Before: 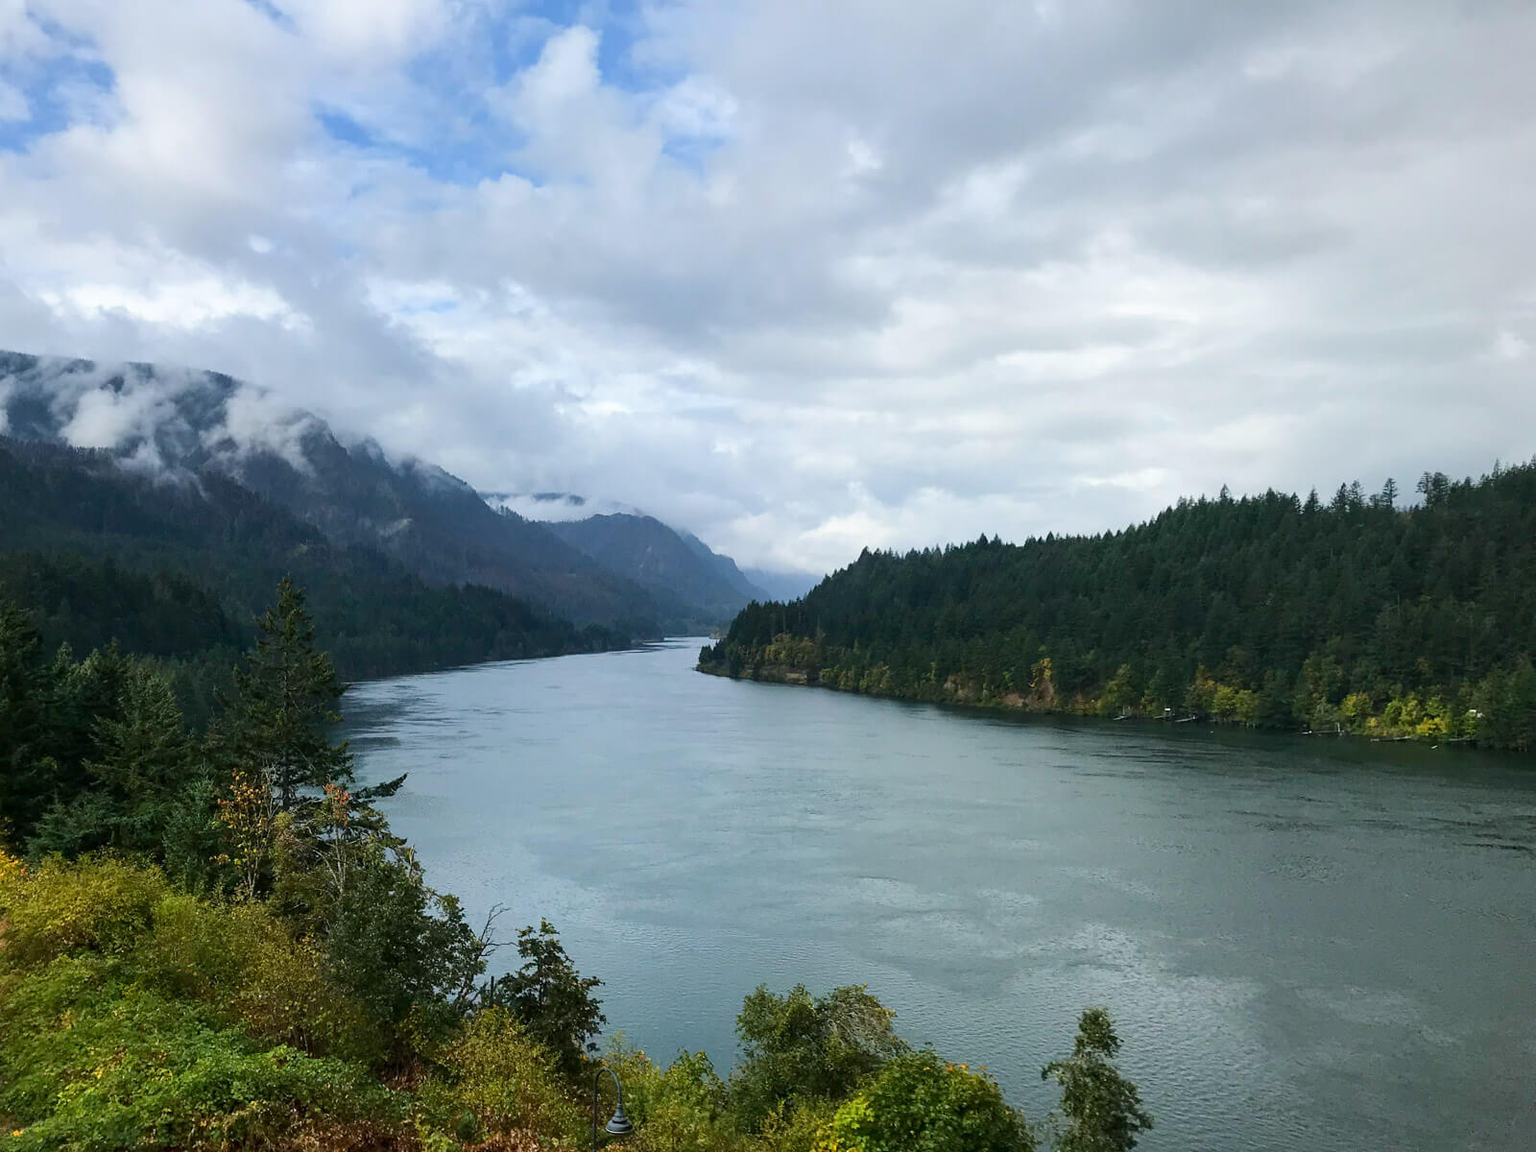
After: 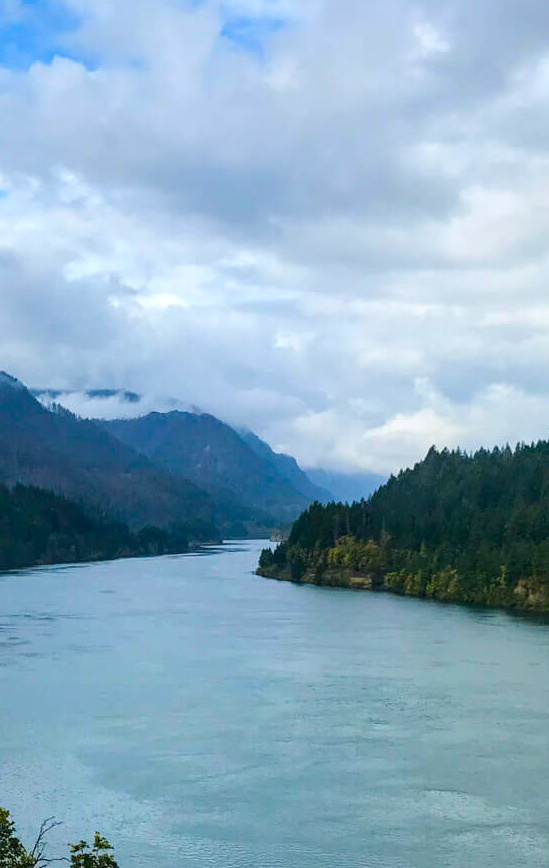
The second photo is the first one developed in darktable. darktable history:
crop and rotate: left 29.363%, top 10.397%, right 36.308%, bottom 17.264%
local contrast: on, module defaults
color balance rgb: shadows fall-off 100.54%, linear chroma grading › shadows 9.461%, linear chroma grading › highlights 11.001%, linear chroma grading › global chroma 15.281%, linear chroma grading › mid-tones 14.93%, perceptual saturation grading › global saturation 17.978%, mask middle-gray fulcrum 22.039%
